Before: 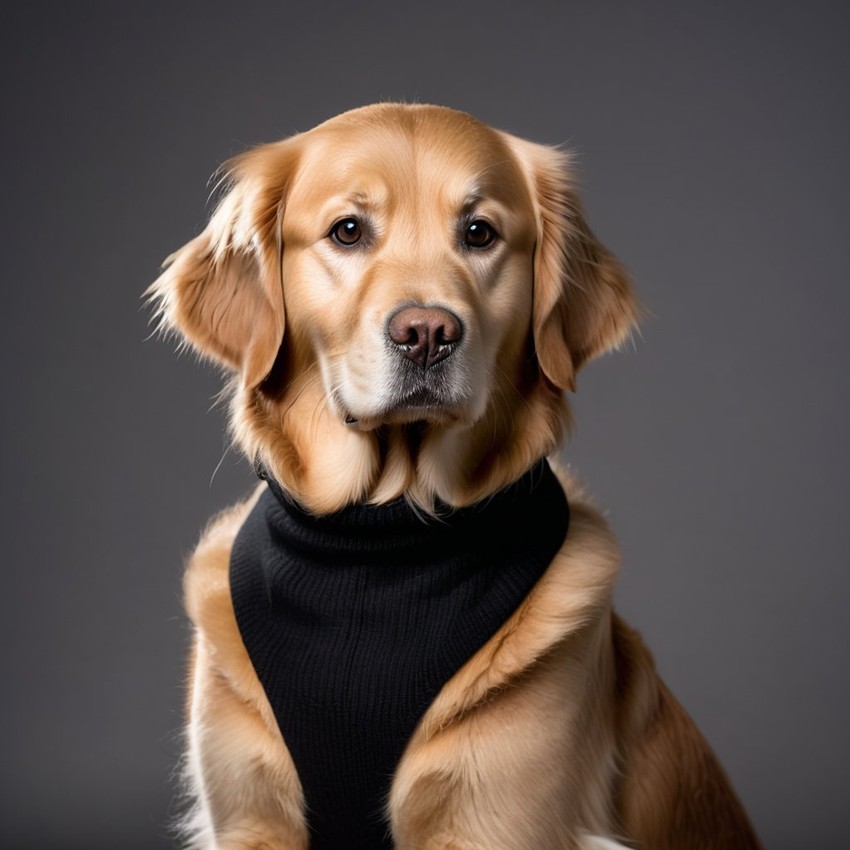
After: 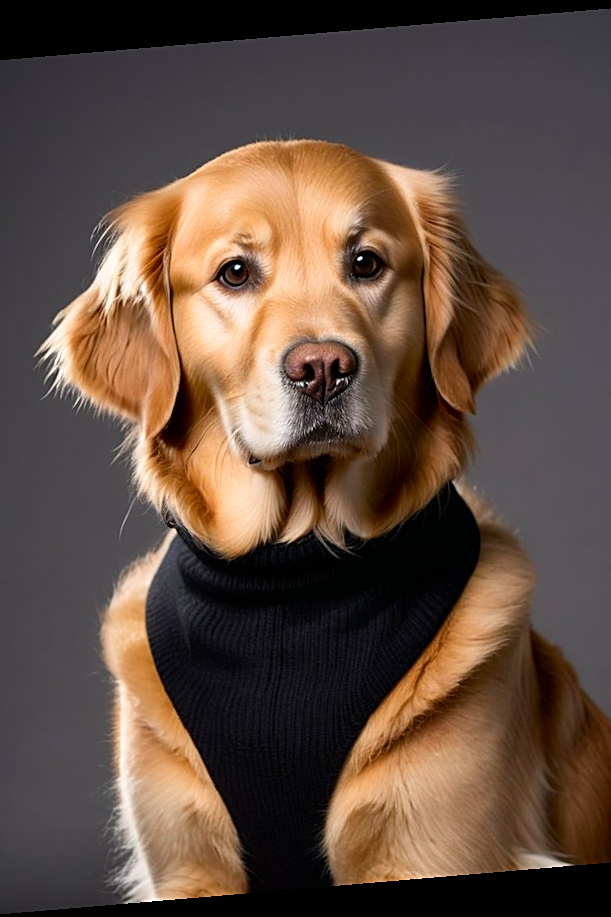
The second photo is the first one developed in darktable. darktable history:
contrast brightness saturation: contrast 0.09, saturation 0.28
crop and rotate: left 14.385%, right 18.948%
sharpen: on, module defaults
rotate and perspective: rotation -4.86°, automatic cropping off
